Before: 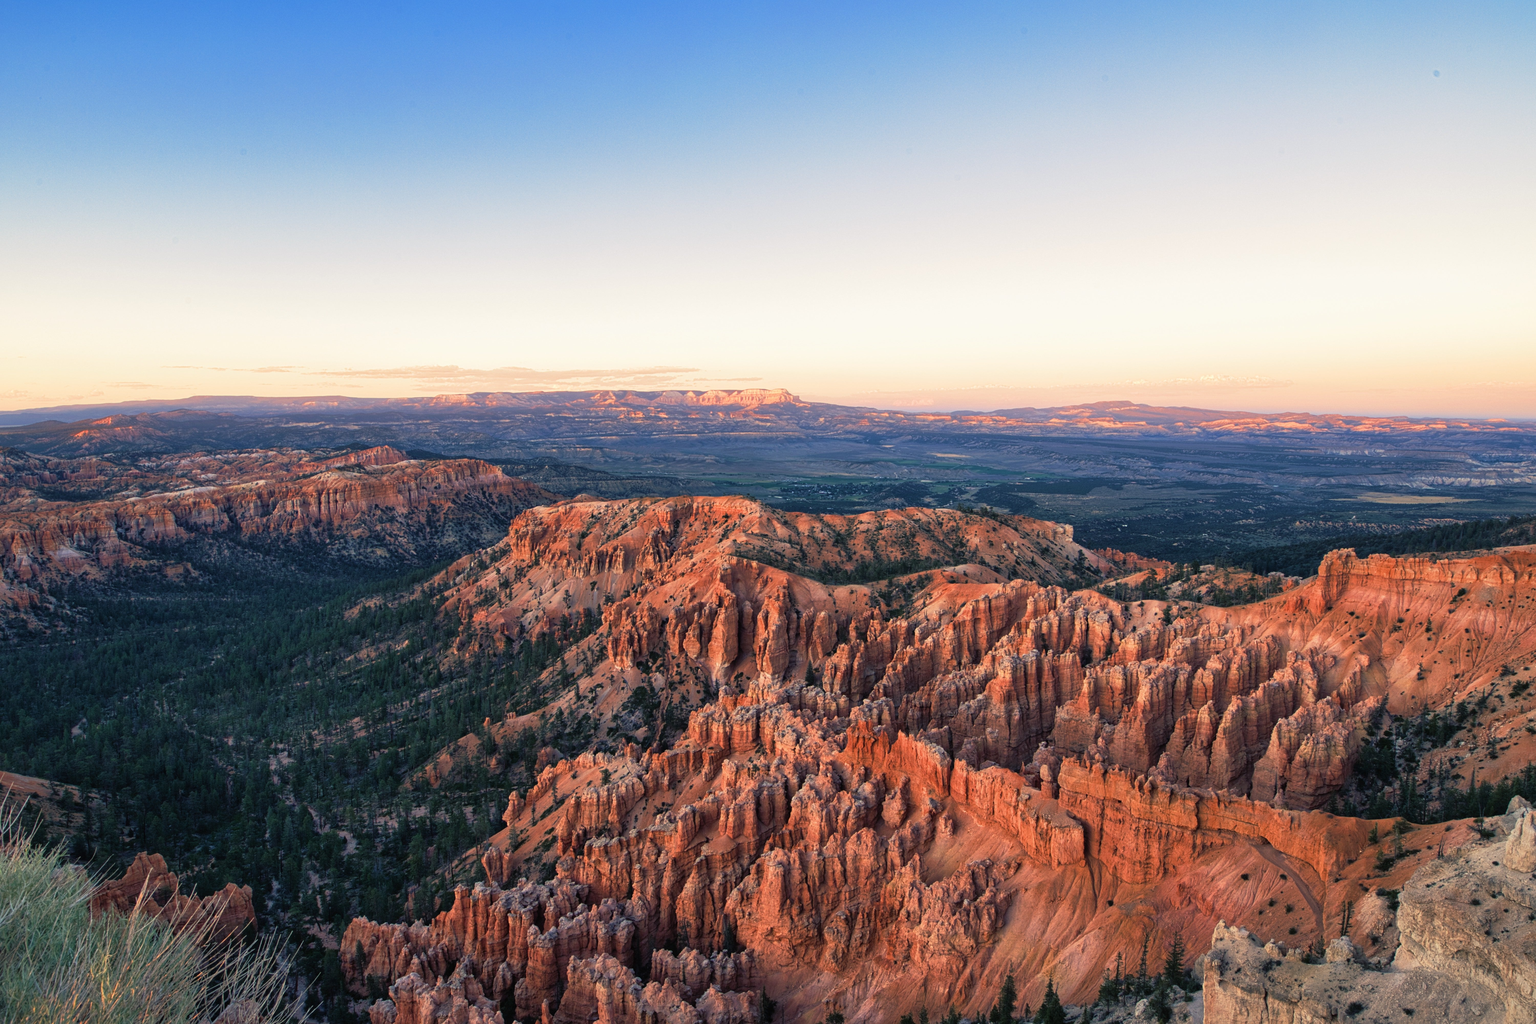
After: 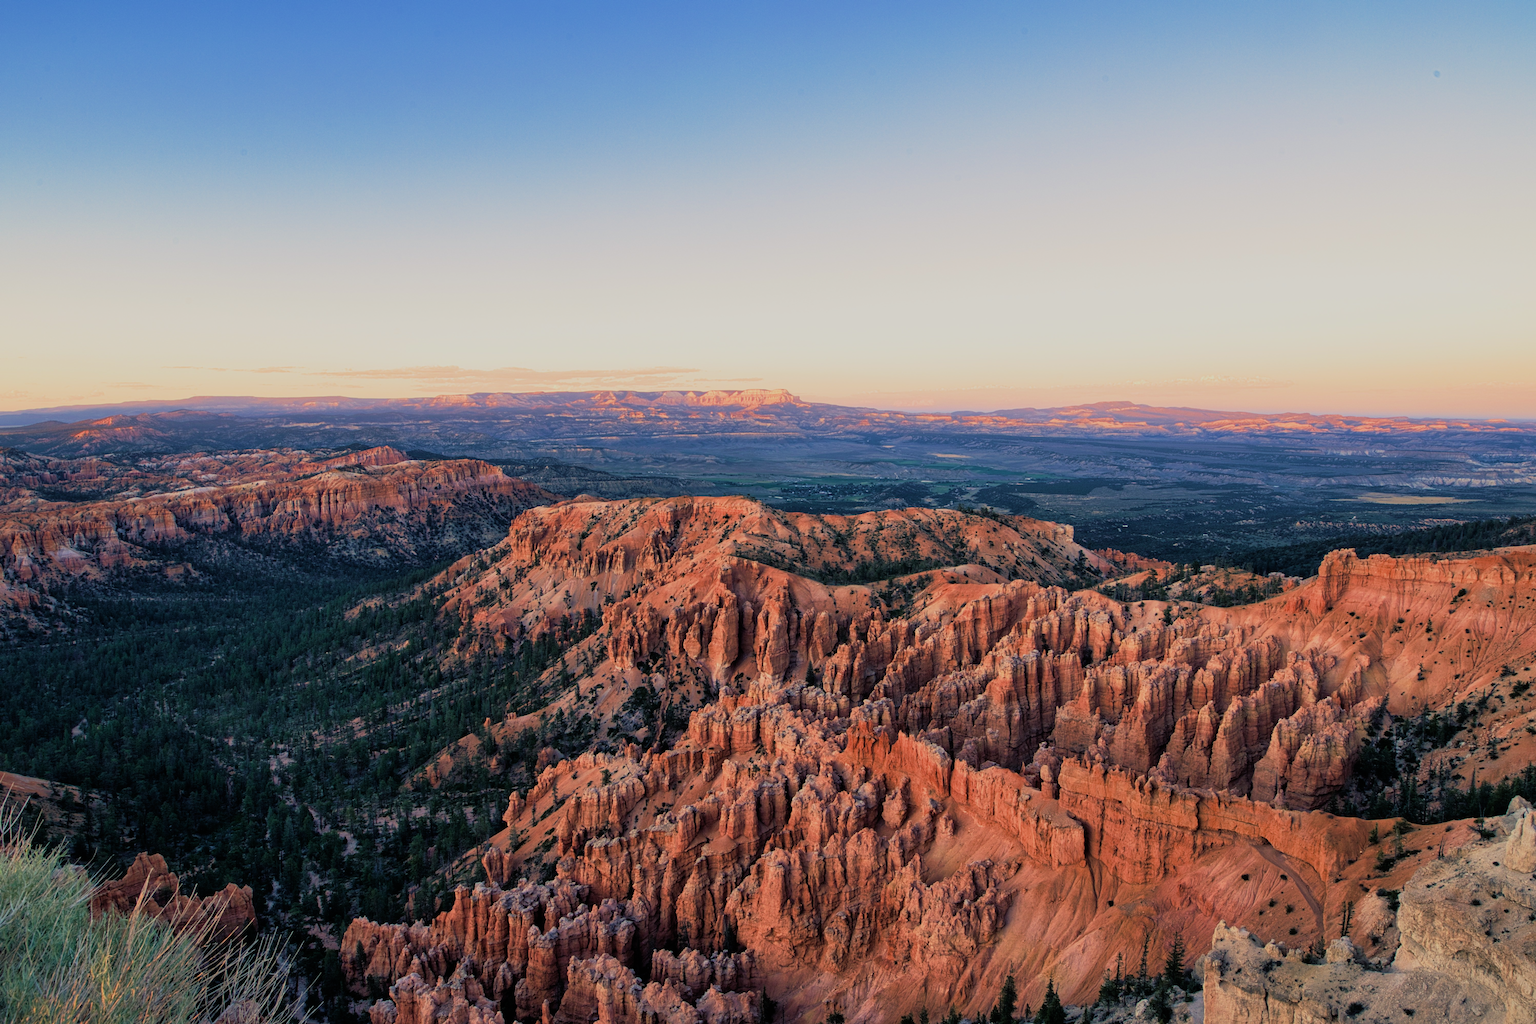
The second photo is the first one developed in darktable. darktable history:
filmic rgb: black relative exposure -7.65 EV, white relative exposure 4.56 EV, threshold 6 EV, hardness 3.61, enable highlight reconstruction true
velvia: on, module defaults
